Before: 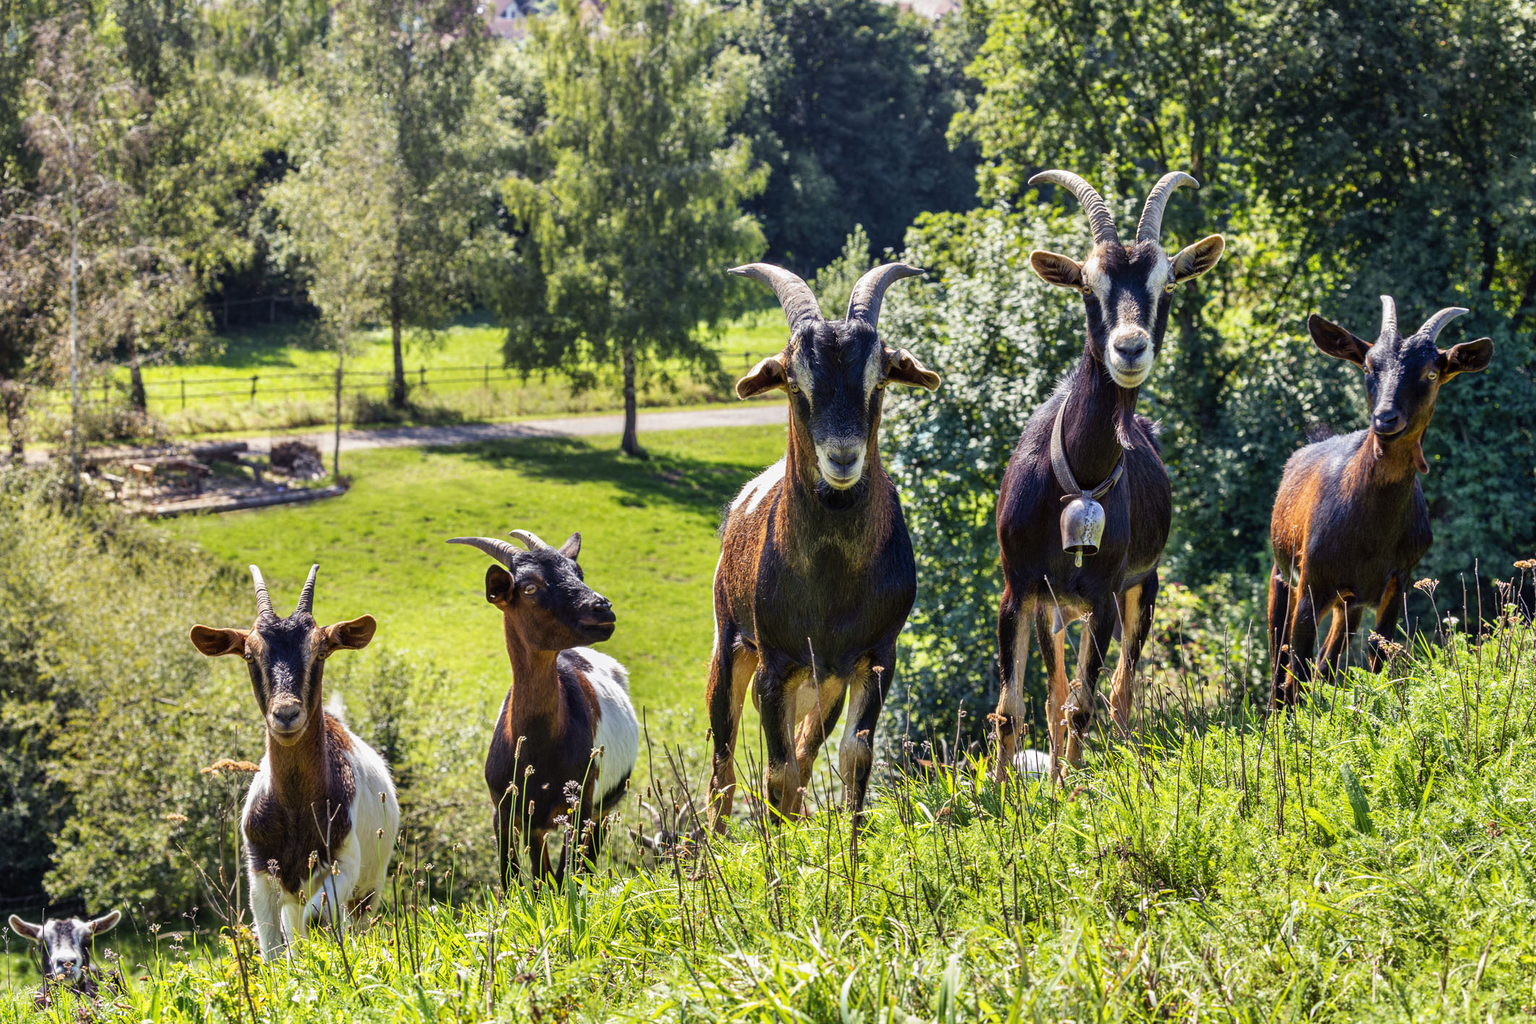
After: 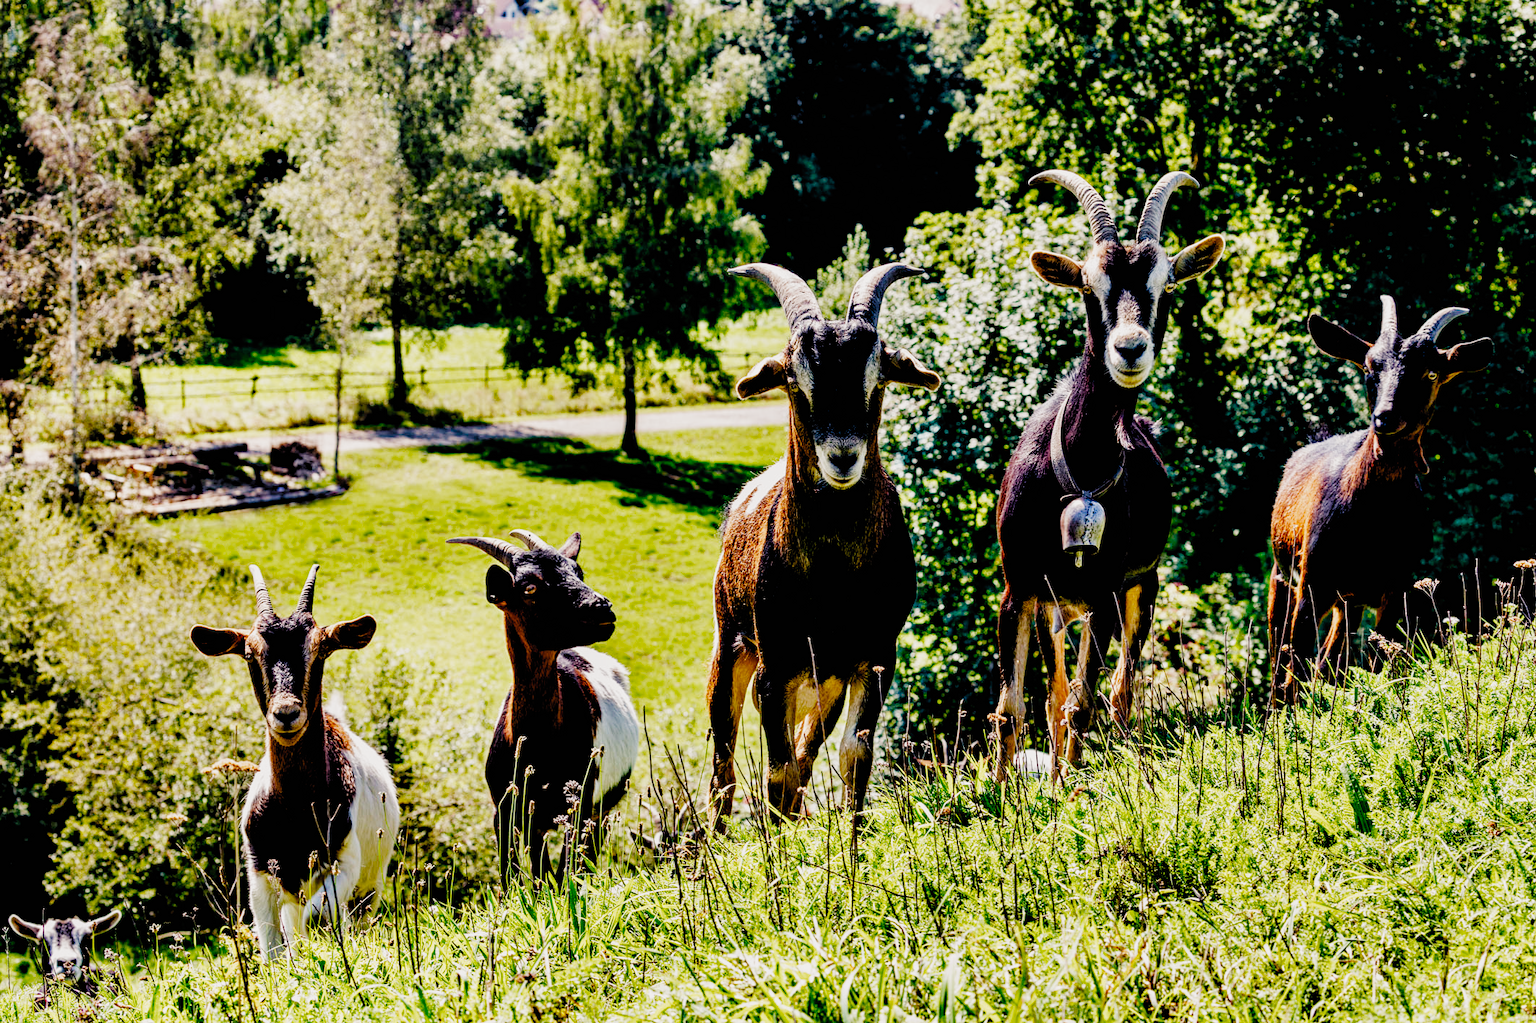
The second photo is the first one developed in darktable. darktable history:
color balance rgb: shadows lift › chroma 2%, shadows lift › hue 185.64°, power › luminance 1.48%, highlights gain › chroma 3%, highlights gain › hue 54.51°, global offset › luminance -0.4%, perceptual saturation grading › highlights -18.47%, perceptual saturation grading › mid-tones 6.62%, perceptual saturation grading › shadows 28.22%, perceptual brilliance grading › highlights 15.68%, perceptual brilliance grading › shadows -14.29%, global vibrance 25.96%, contrast 6.45%
filmic rgb: black relative exposure -2.85 EV, white relative exposure 4.56 EV, hardness 1.77, contrast 1.25, preserve chrominance no, color science v5 (2021)
